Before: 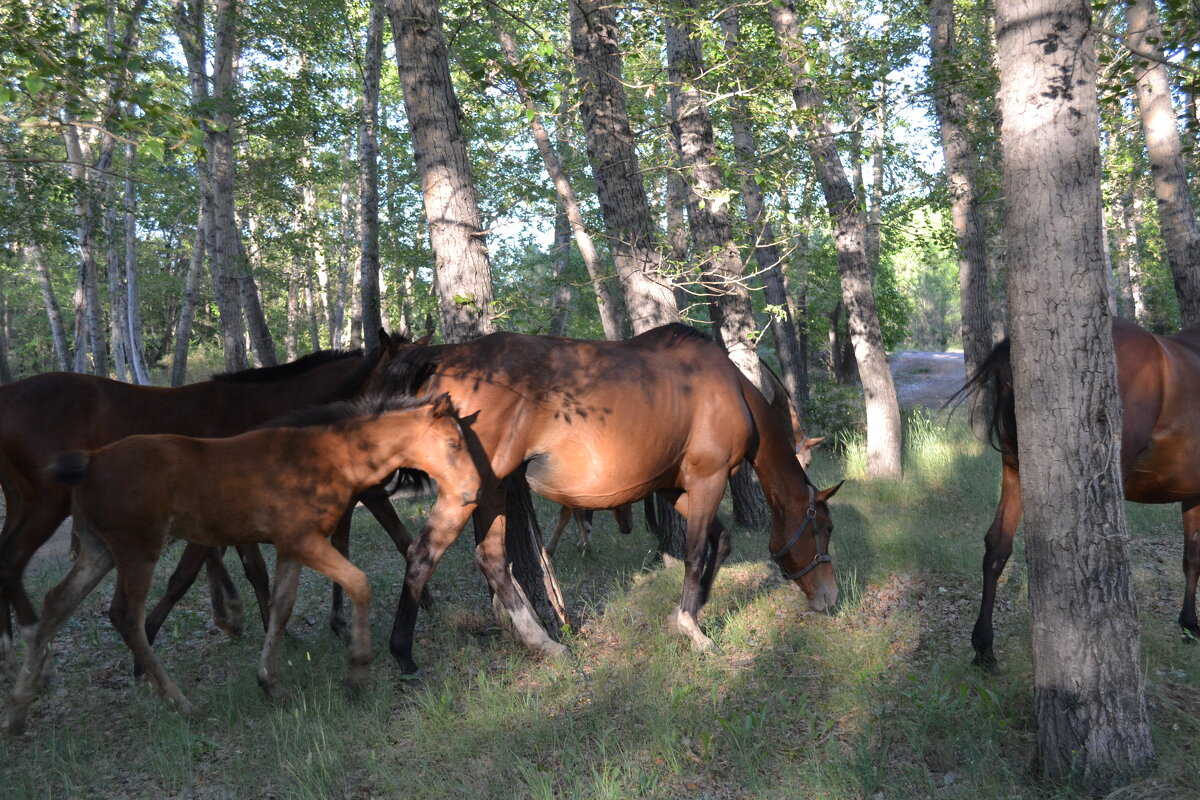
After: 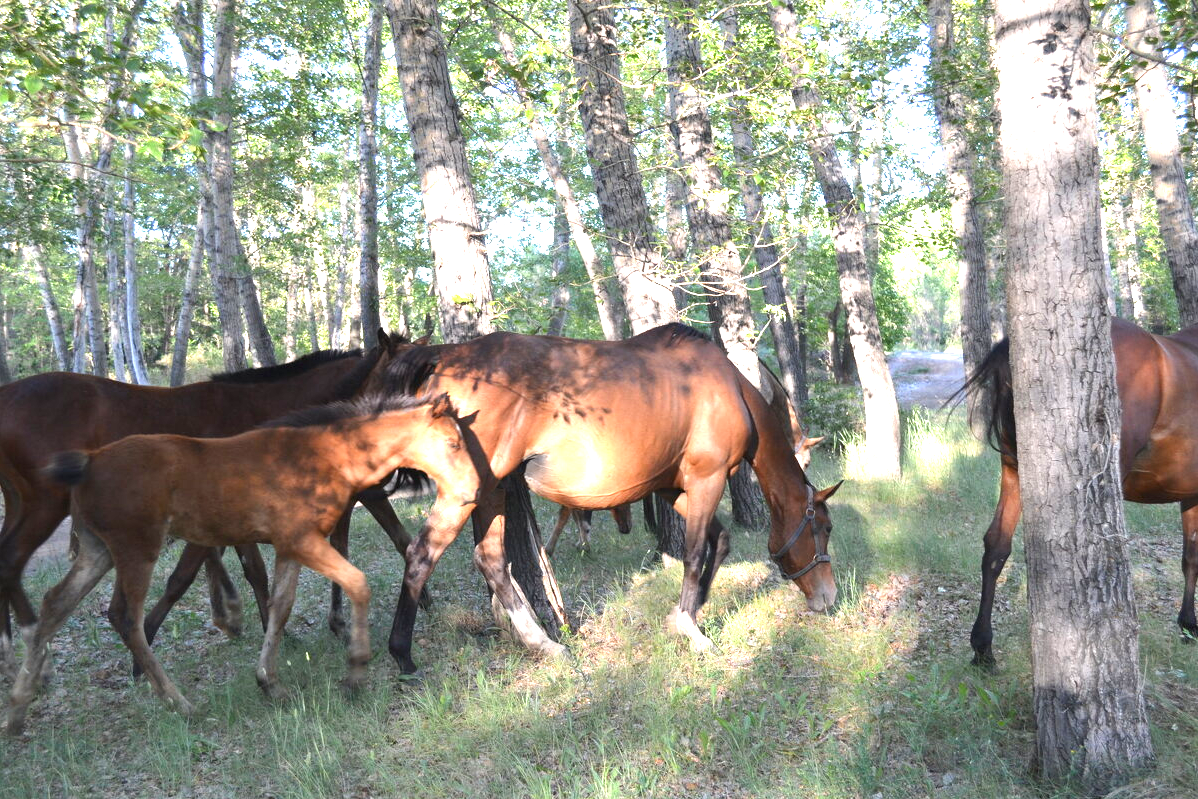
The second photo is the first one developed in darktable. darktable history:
exposure: black level correction 0, exposure 1.475 EV, compensate highlight preservation false
crop and rotate: left 0.12%, bottom 0.013%
